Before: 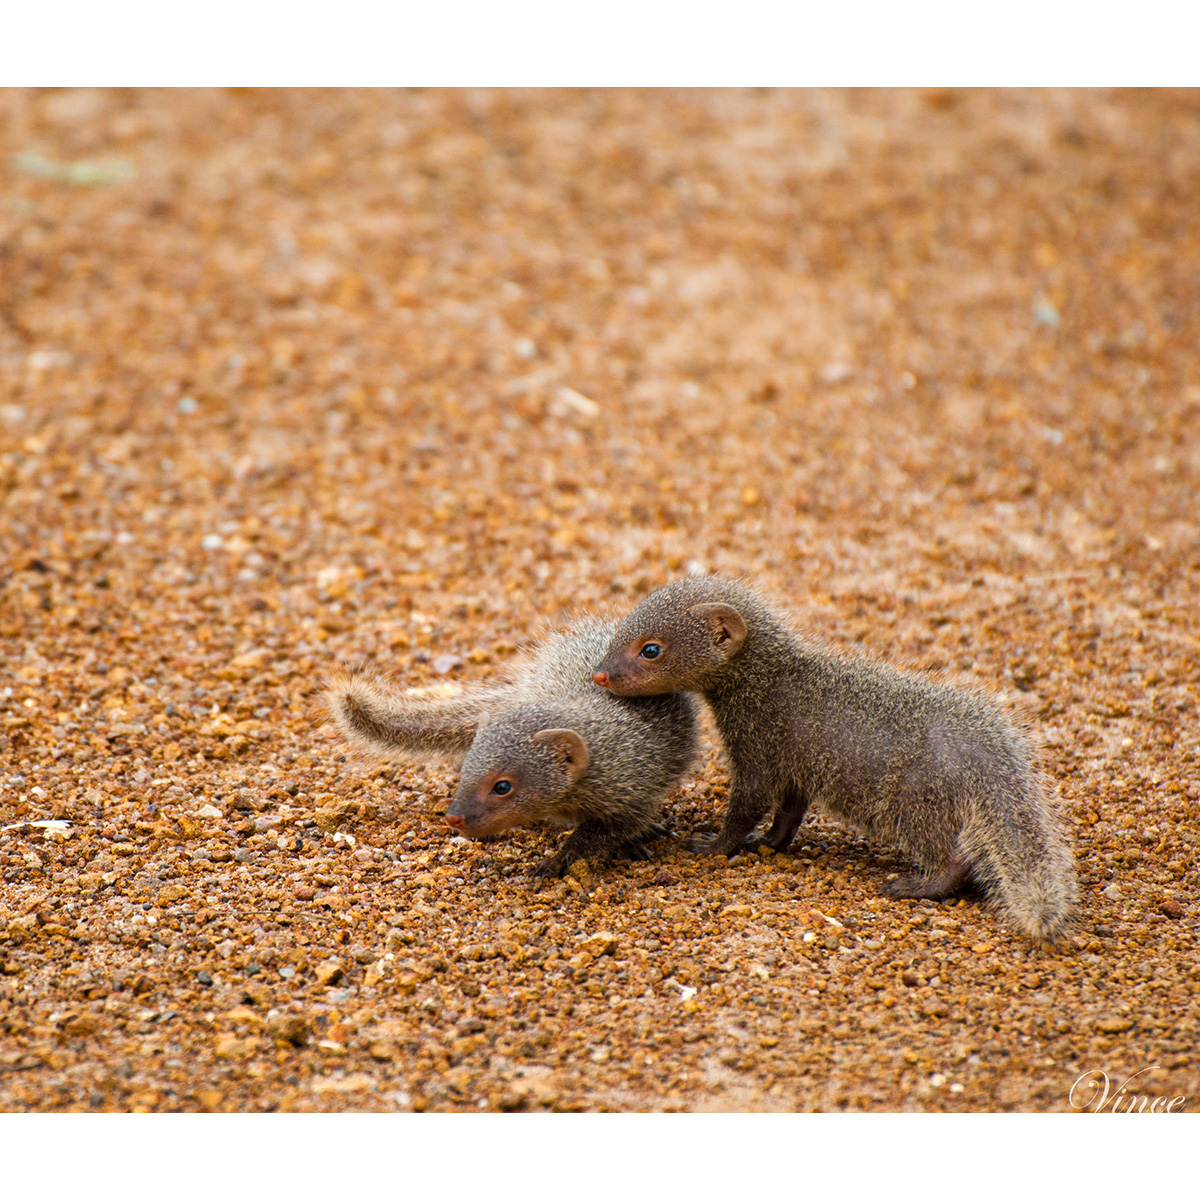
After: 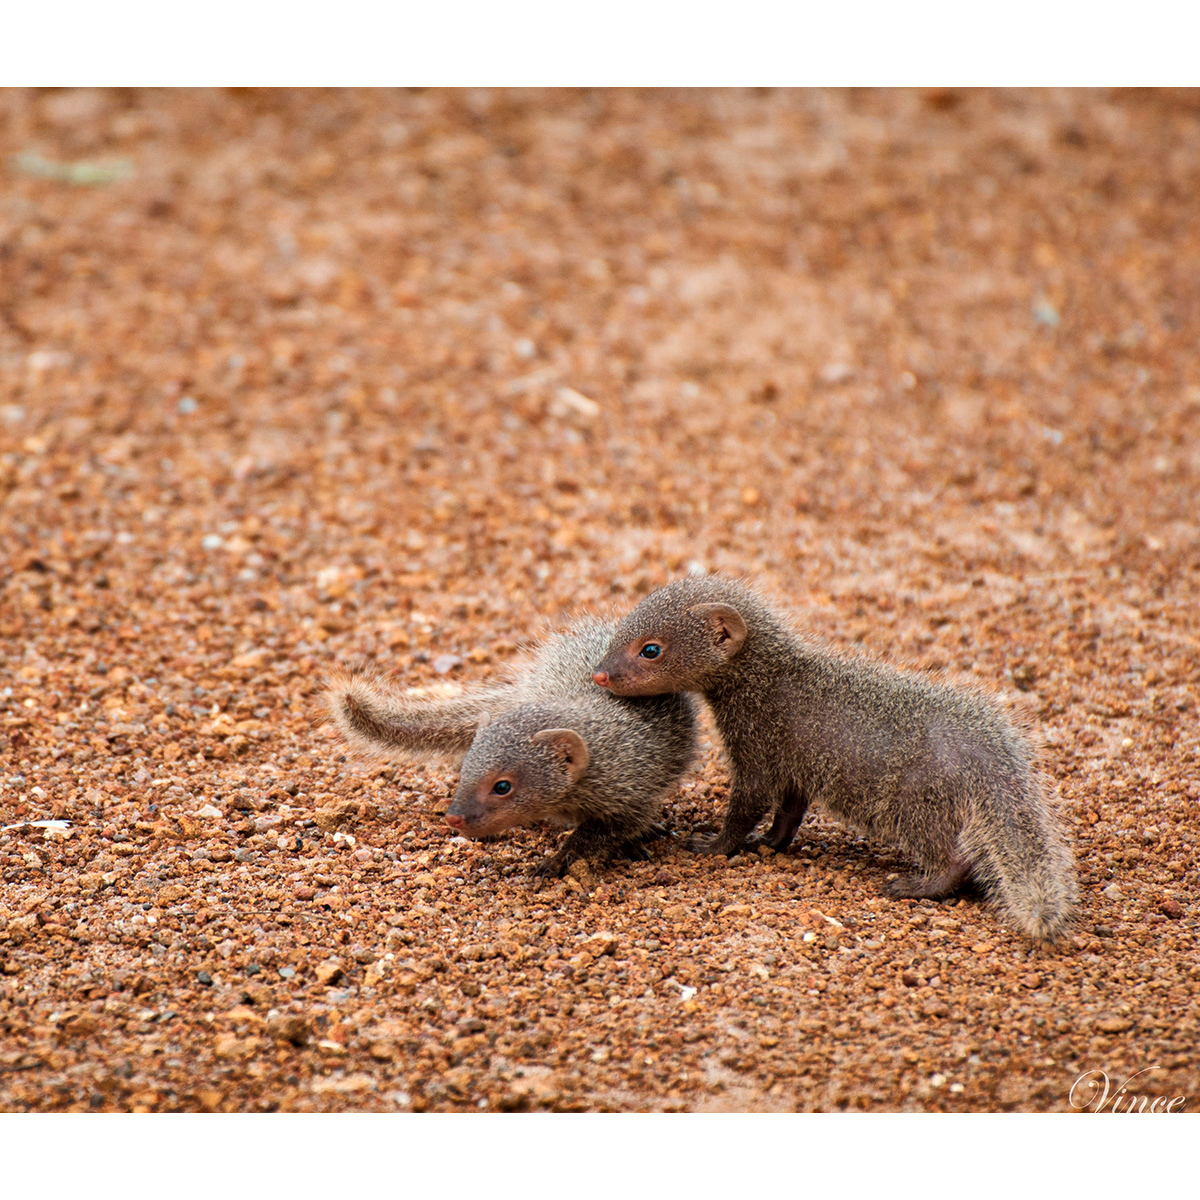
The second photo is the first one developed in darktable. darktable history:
color balance: input saturation 80.07%
shadows and highlights: soften with gaussian
